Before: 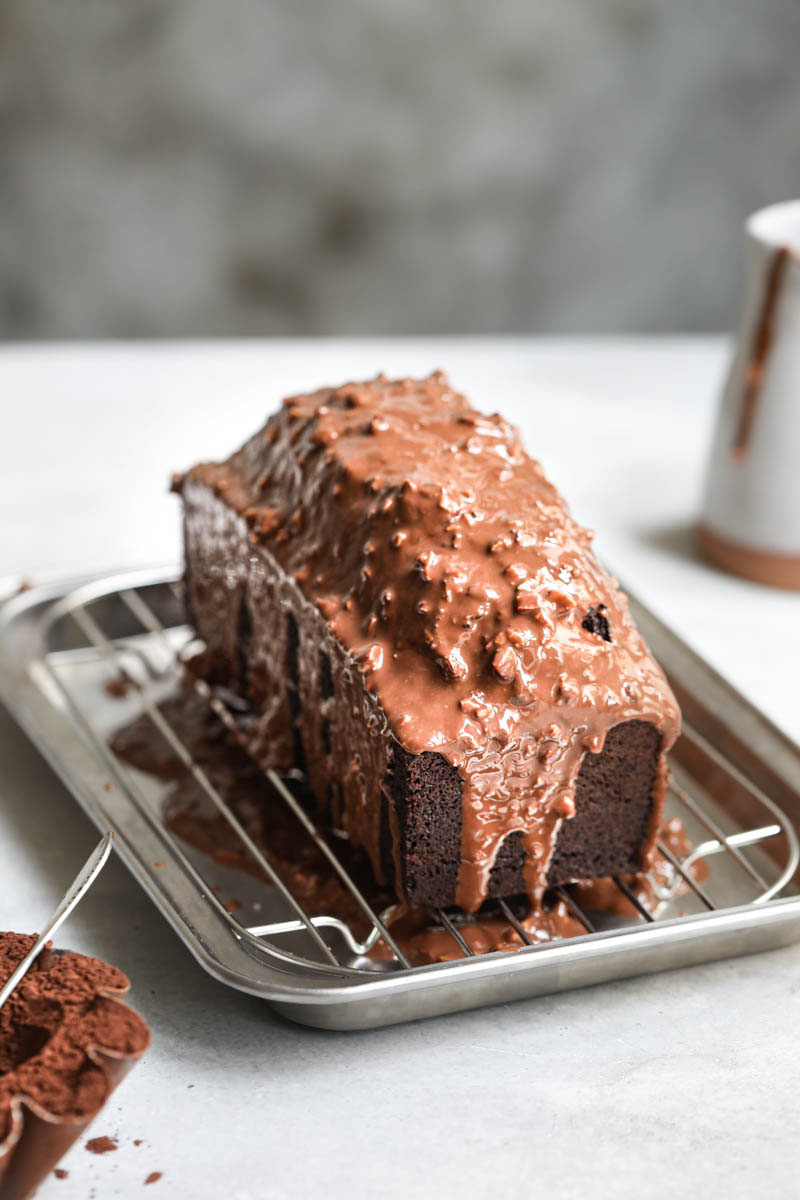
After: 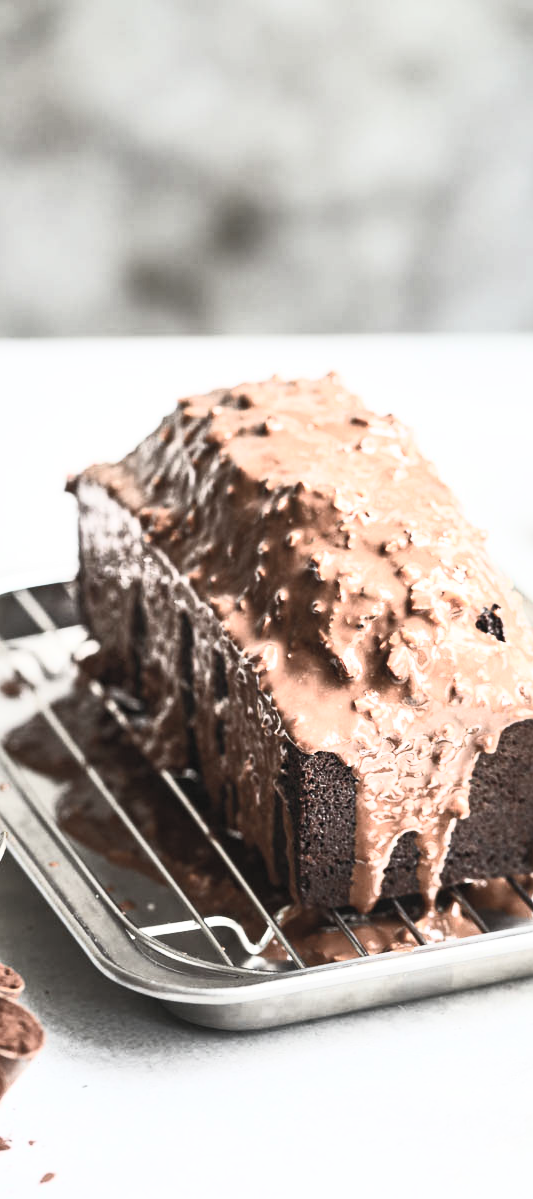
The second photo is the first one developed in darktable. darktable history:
crop and rotate: left 13.409%, right 19.924%
contrast brightness saturation: contrast 0.57, brightness 0.57, saturation -0.34
